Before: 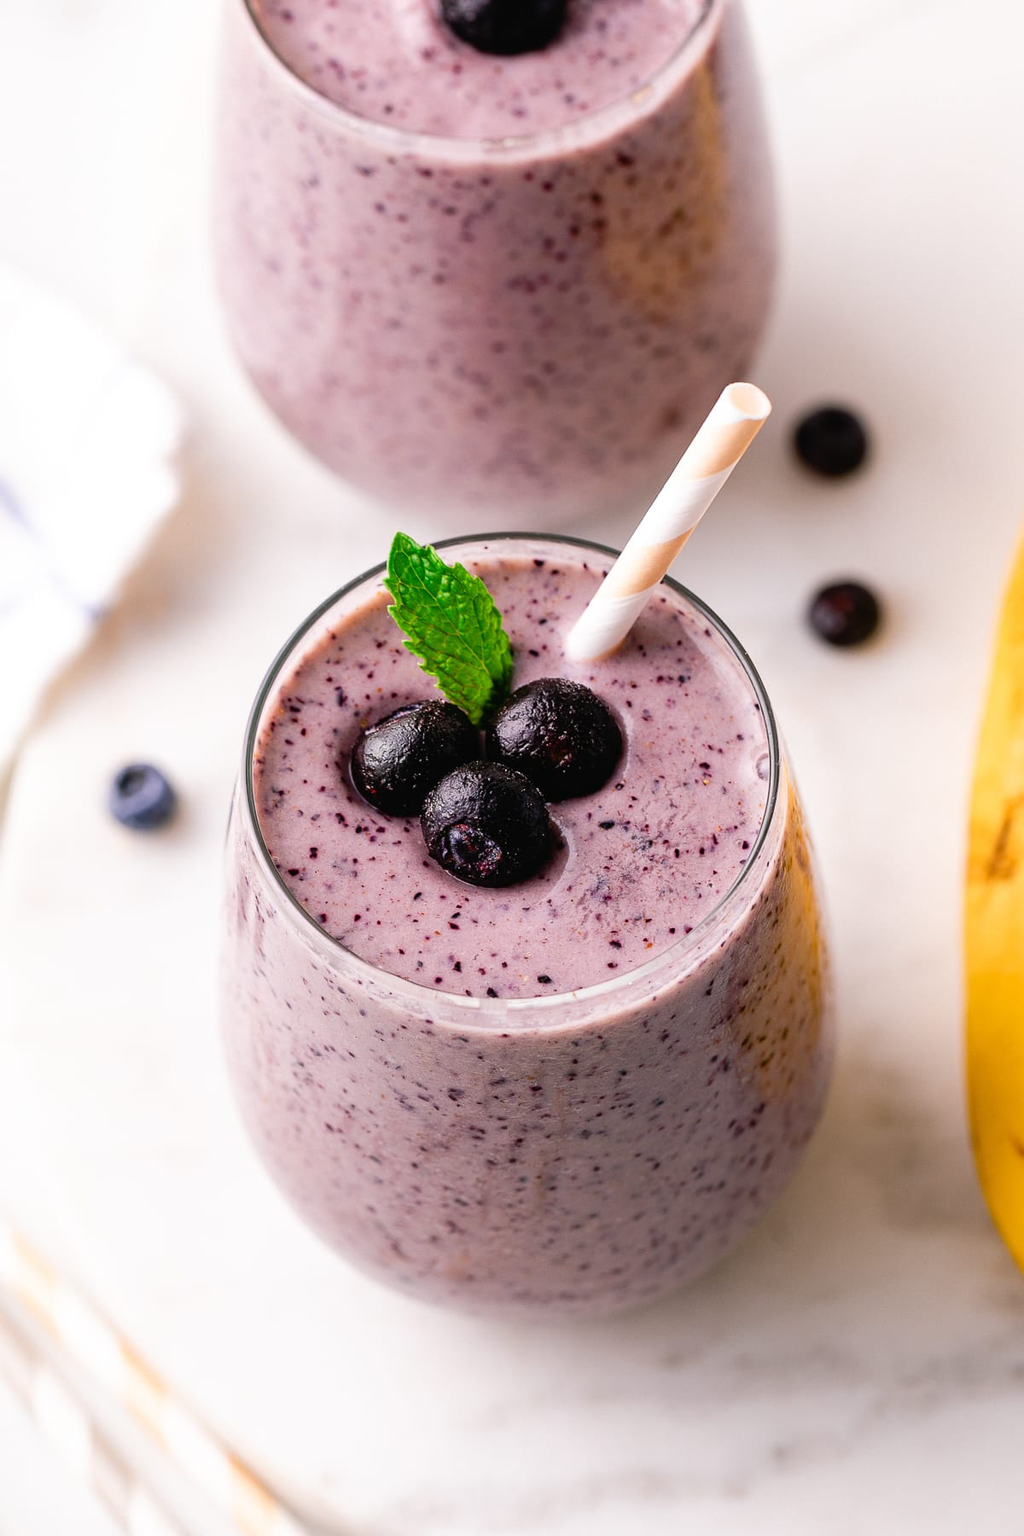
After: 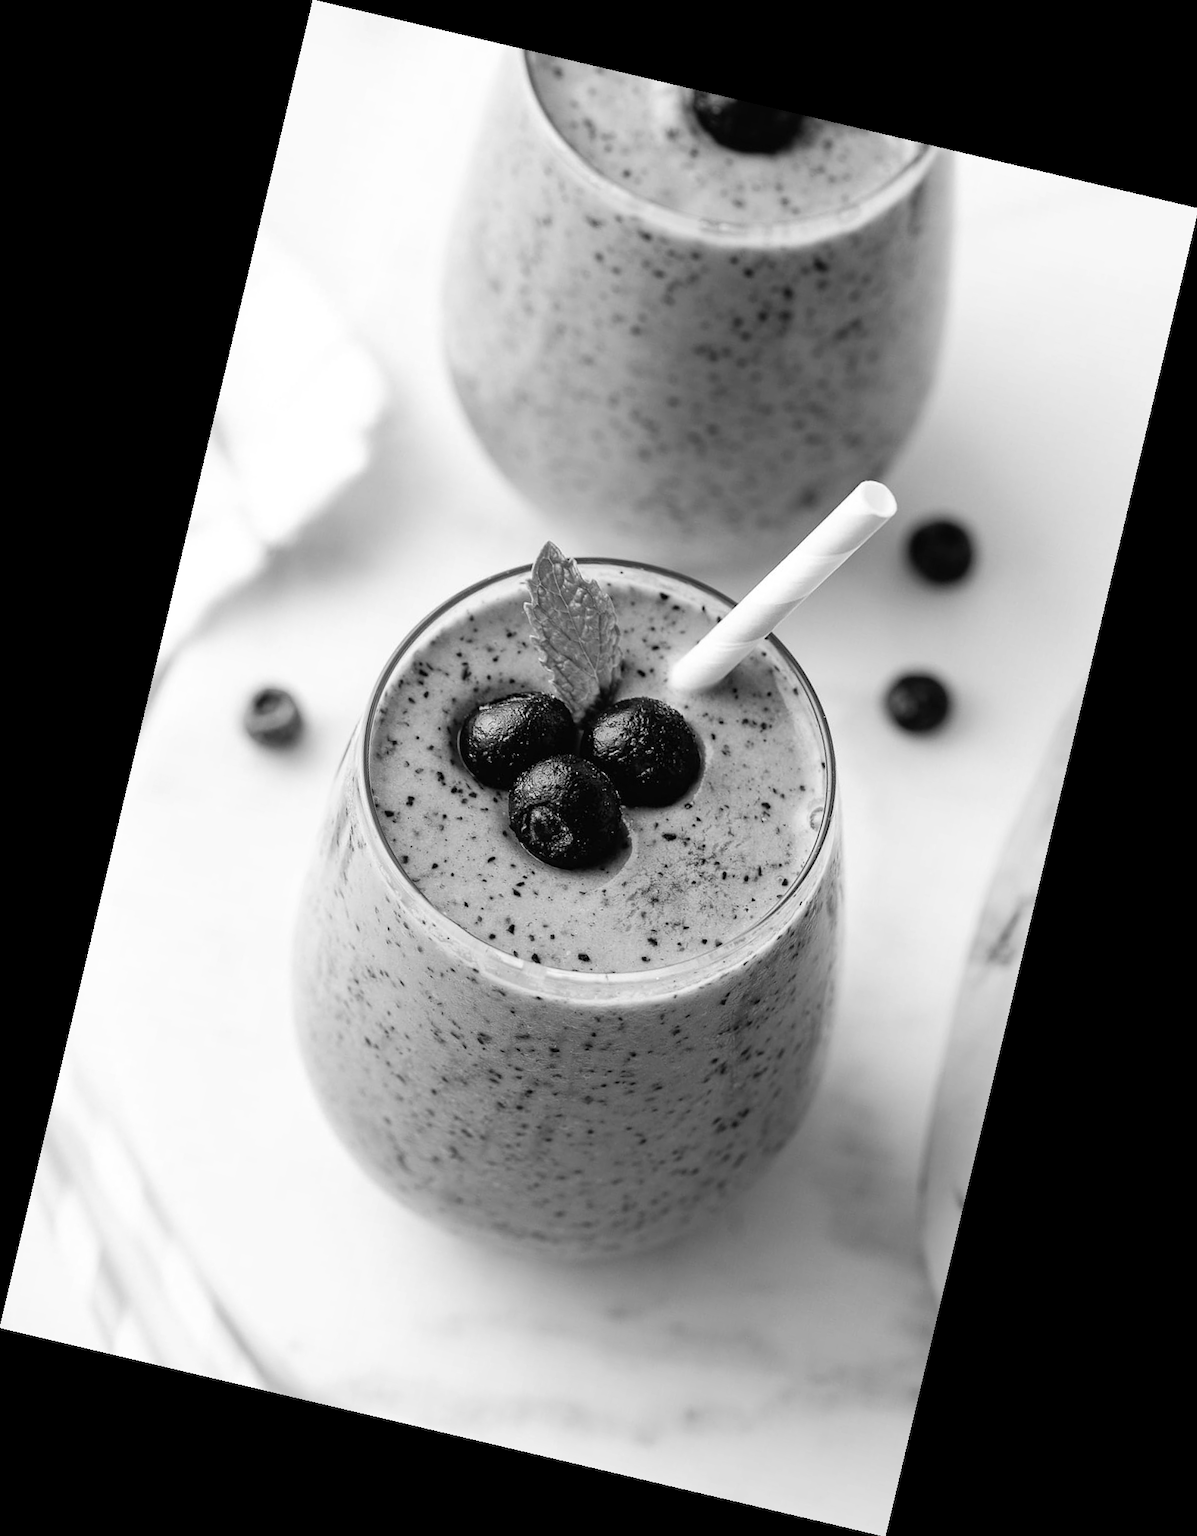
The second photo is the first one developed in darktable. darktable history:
rotate and perspective: rotation 13.27°, automatic cropping off
monochrome: a 16.01, b -2.65, highlights 0.52
